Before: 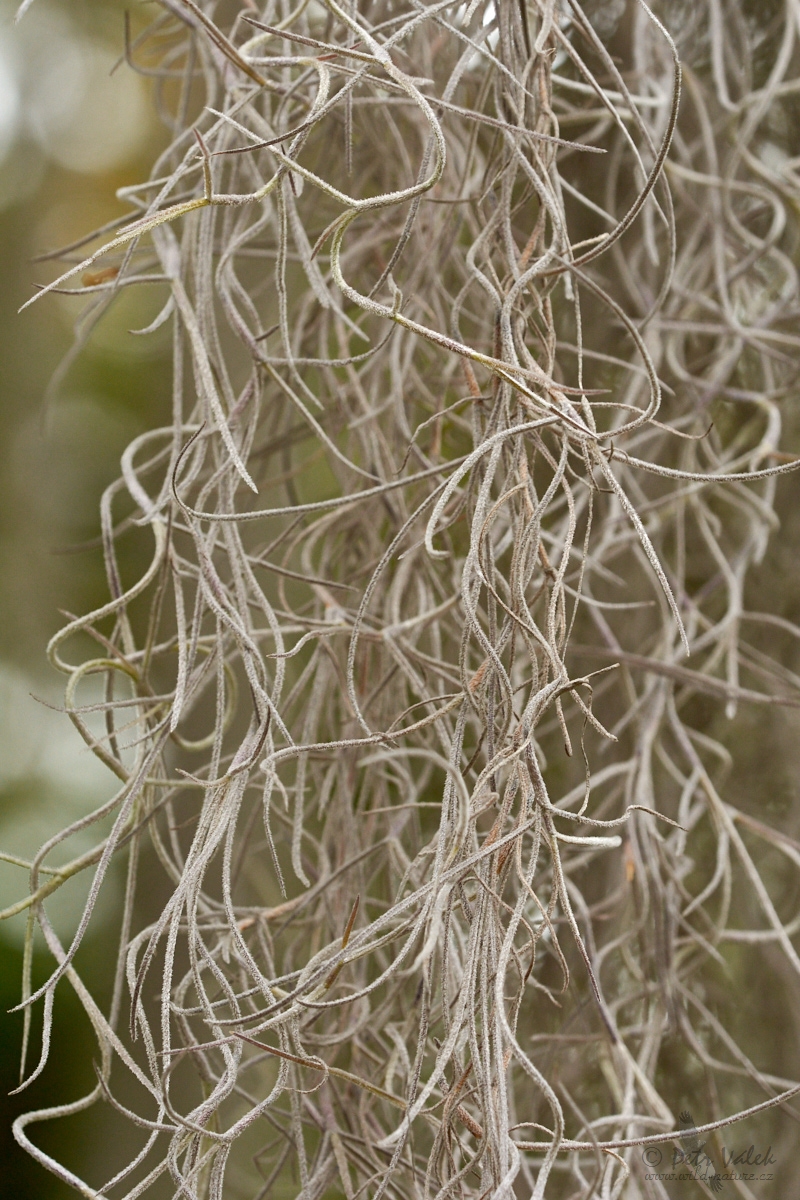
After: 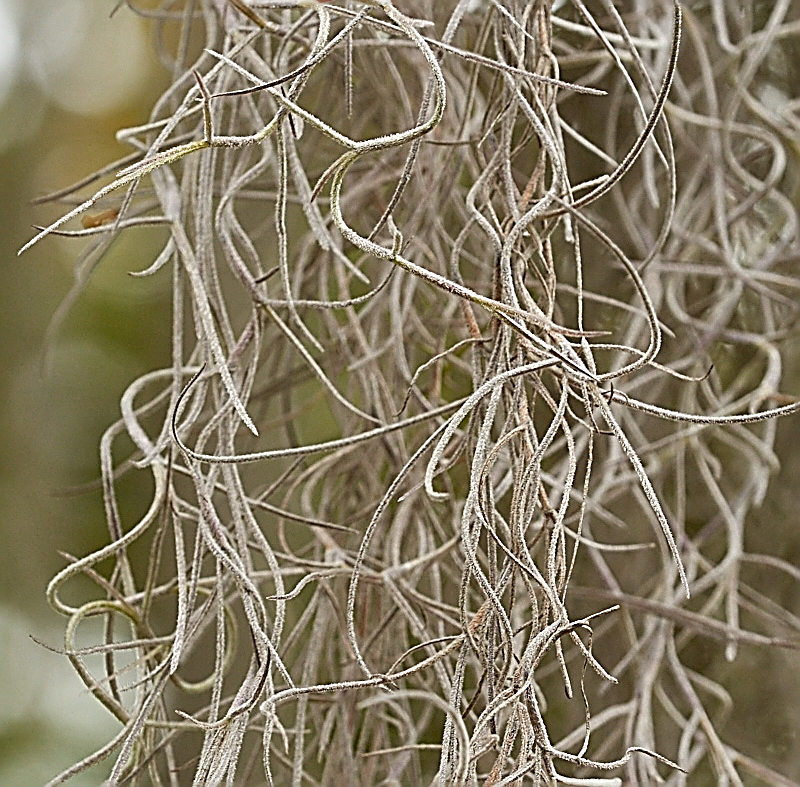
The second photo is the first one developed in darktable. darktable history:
sharpen: amount 1.861
crop and rotate: top 4.848%, bottom 29.503%
exposure: black level correction 0.001, compensate highlight preservation false
